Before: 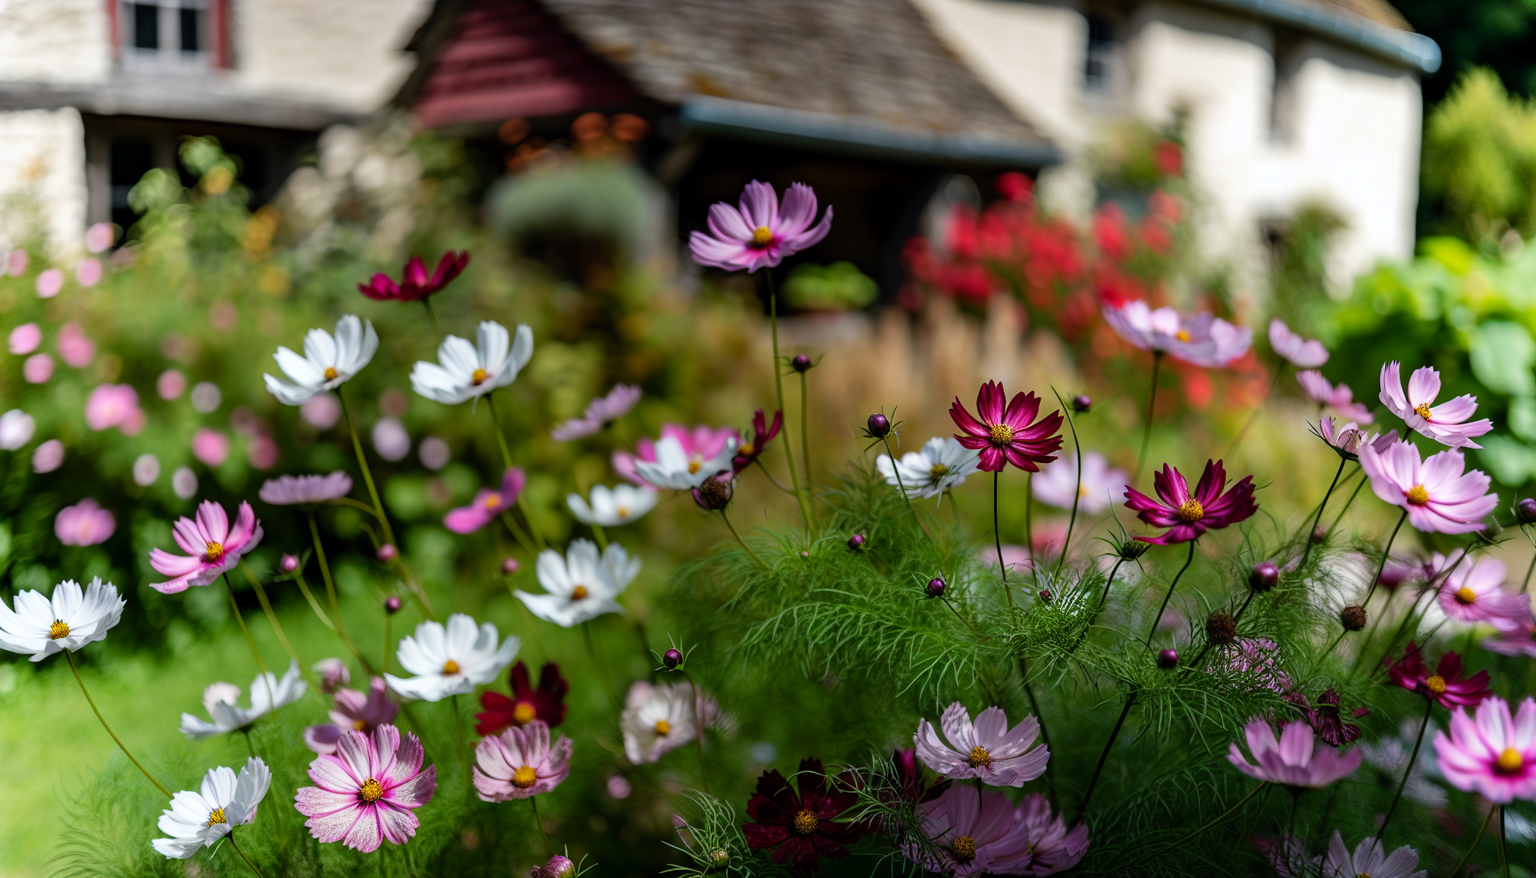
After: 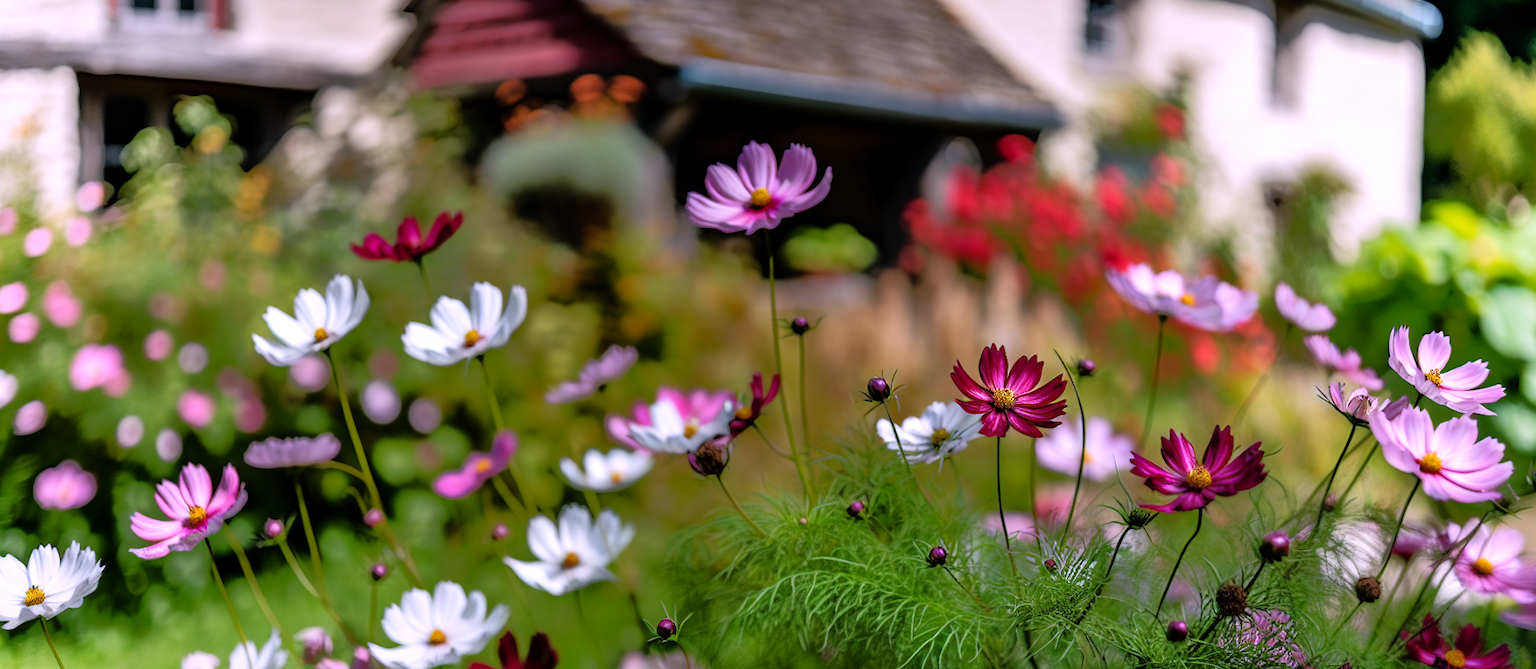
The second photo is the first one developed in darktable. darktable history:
tone equalizer: -8 EV -0.528 EV, -7 EV -0.319 EV, -6 EV -0.083 EV, -5 EV 0.413 EV, -4 EV 0.985 EV, -3 EV 0.791 EV, -2 EV -0.01 EV, -1 EV 0.14 EV, +0 EV -0.012 EV, smoothing 1
crop: top 3.857%, bottom 21.132%
rotate and perspective: rotation 0.226°, lens shift (vertical) -0.042, crop left 0.023, crop right 0.982, crop top 0.006, crop bottom 0.994
white balance: red 1.066, blue 1.119
